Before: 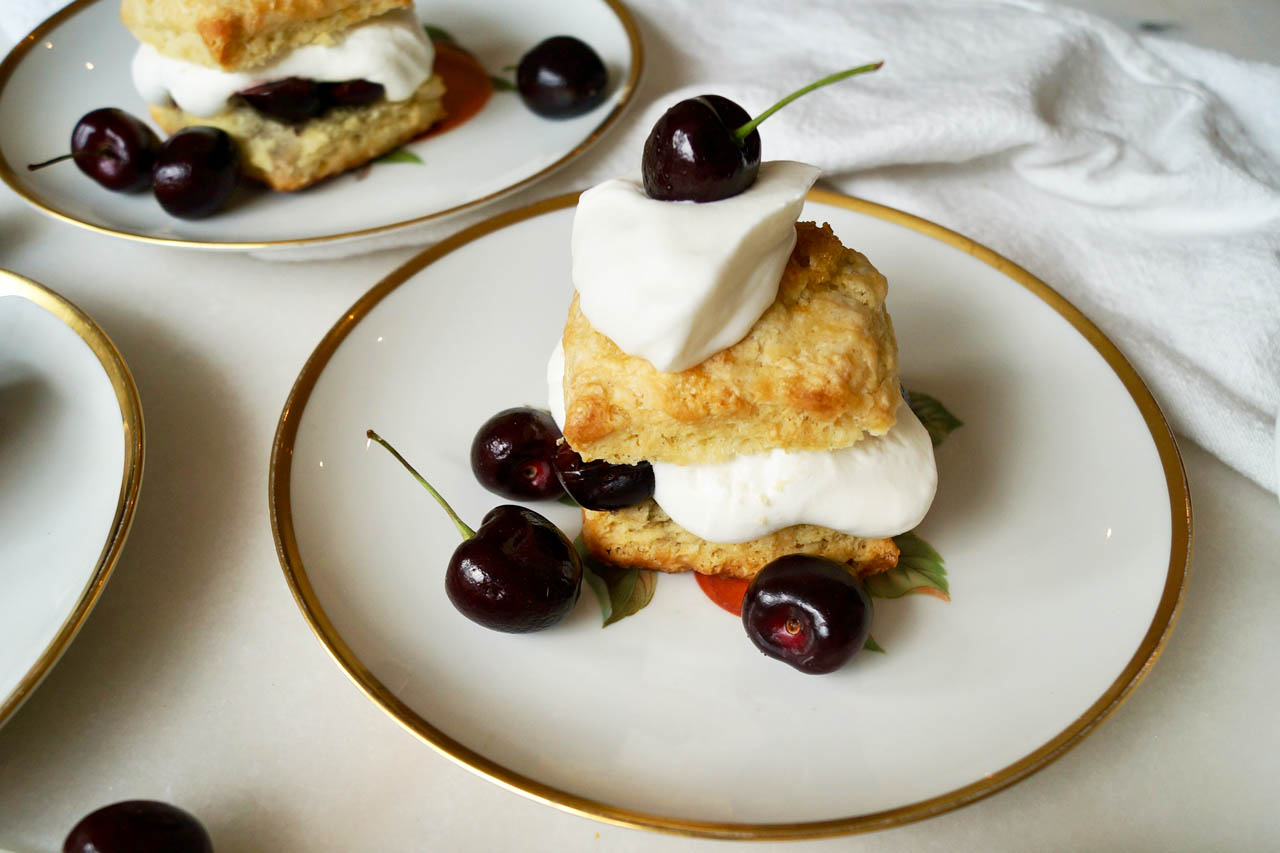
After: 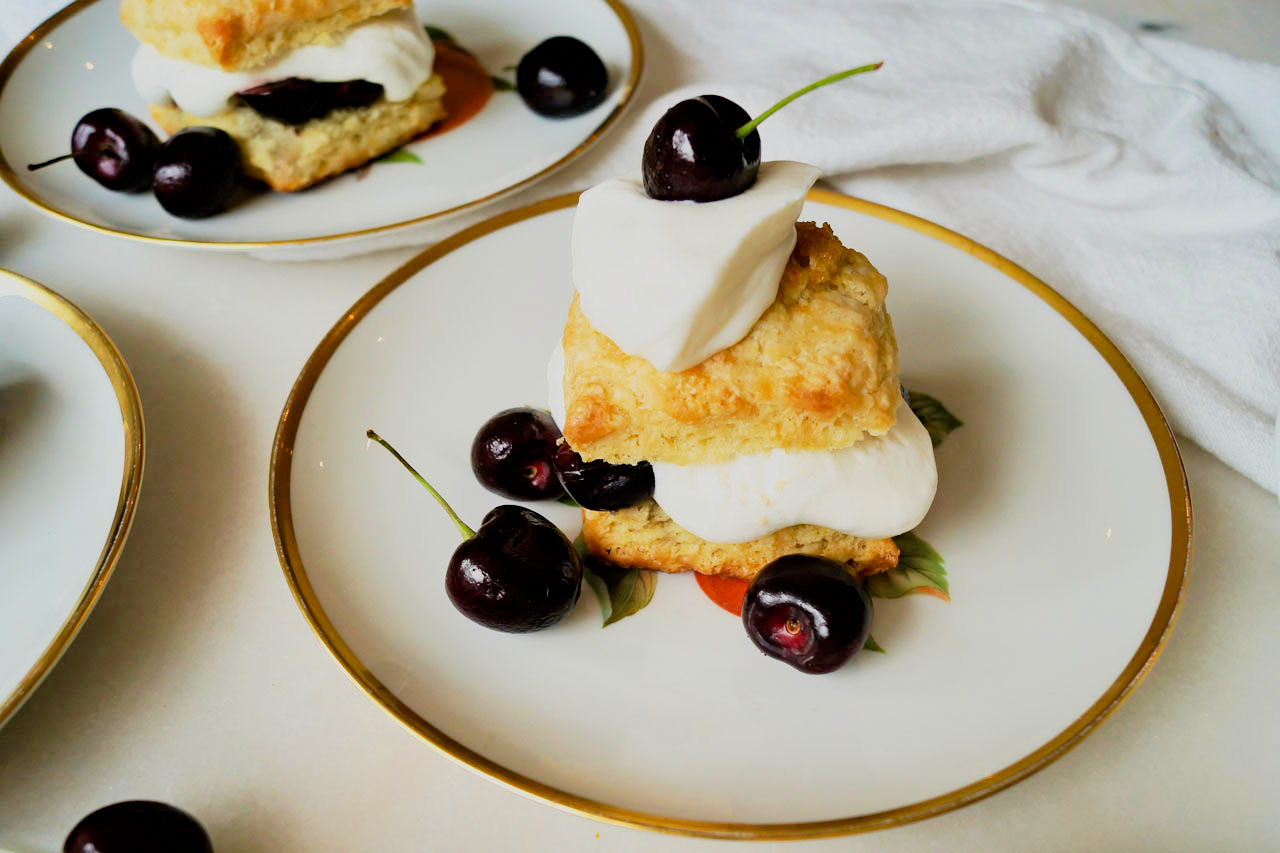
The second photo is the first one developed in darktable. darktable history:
haze removal: compatibility mode true, adaptive false
exposure: exposure 0.6 EV, compensate highlight preservation false
filmic rgb: black relative exposure -6.87 EV, white relative exposure 5.88 EV, threshold 5.96 EV, hardness 2.72, color science v6 (2022), iterations of high-quality reconstruction 0, enable highlight reconstruction true
